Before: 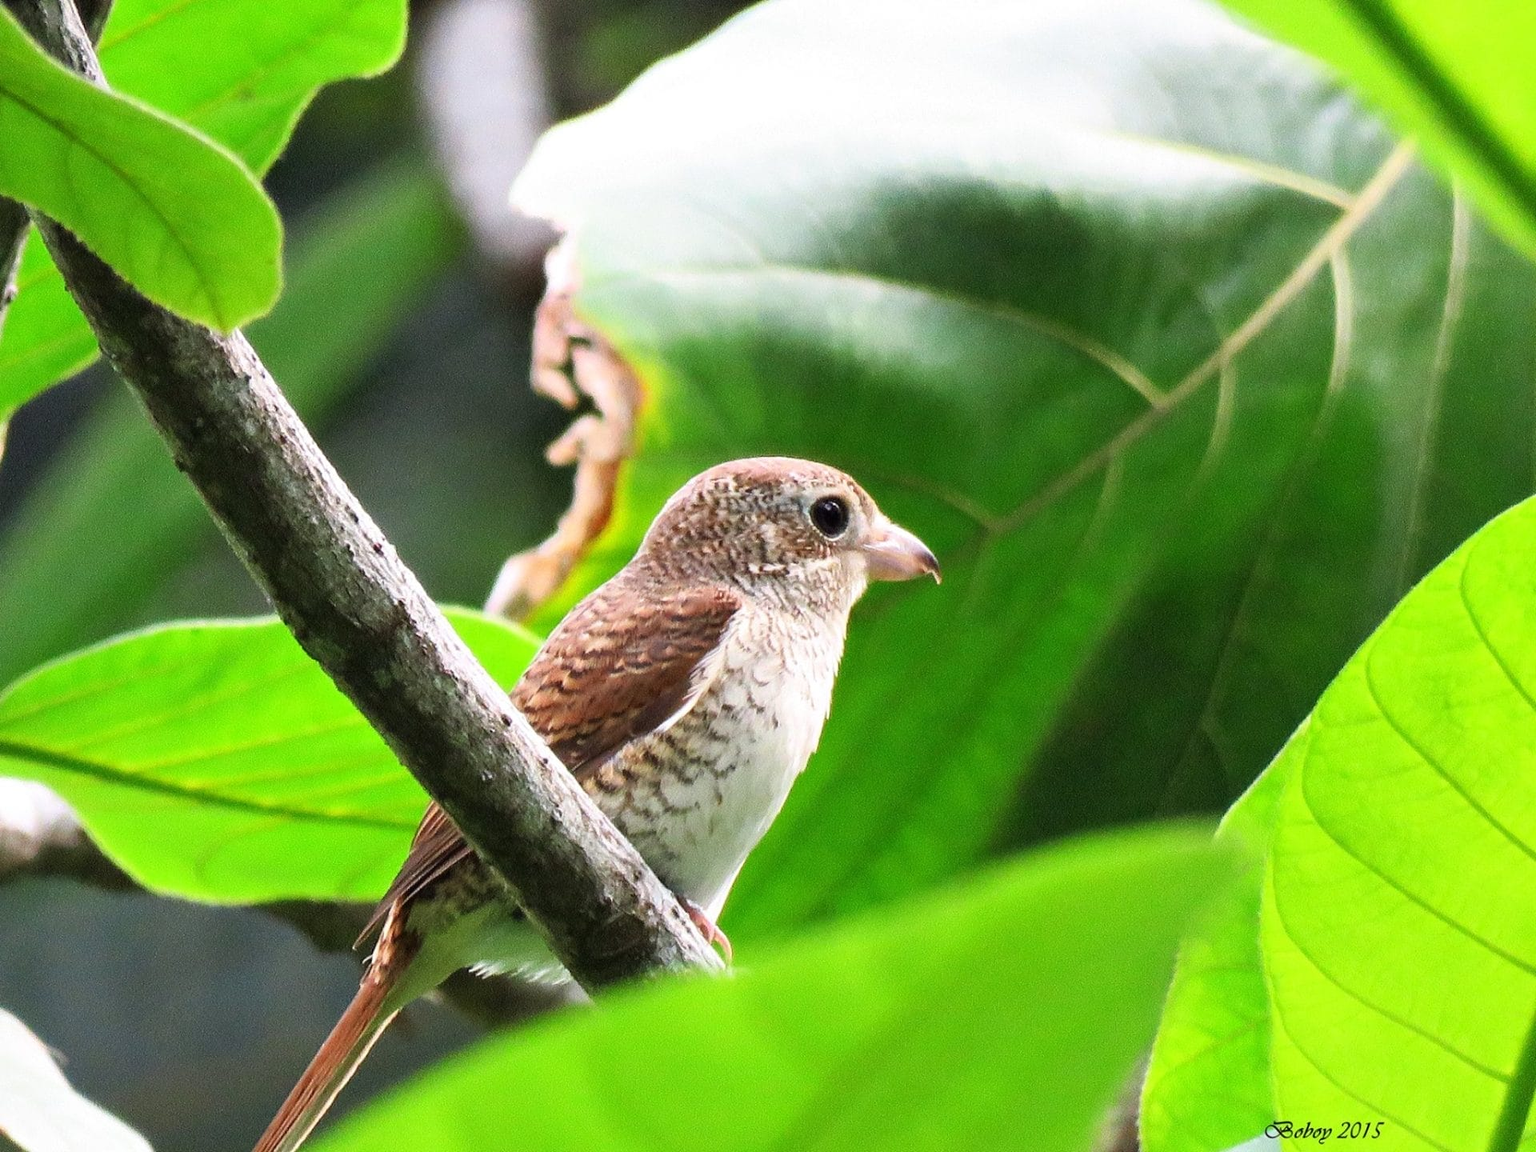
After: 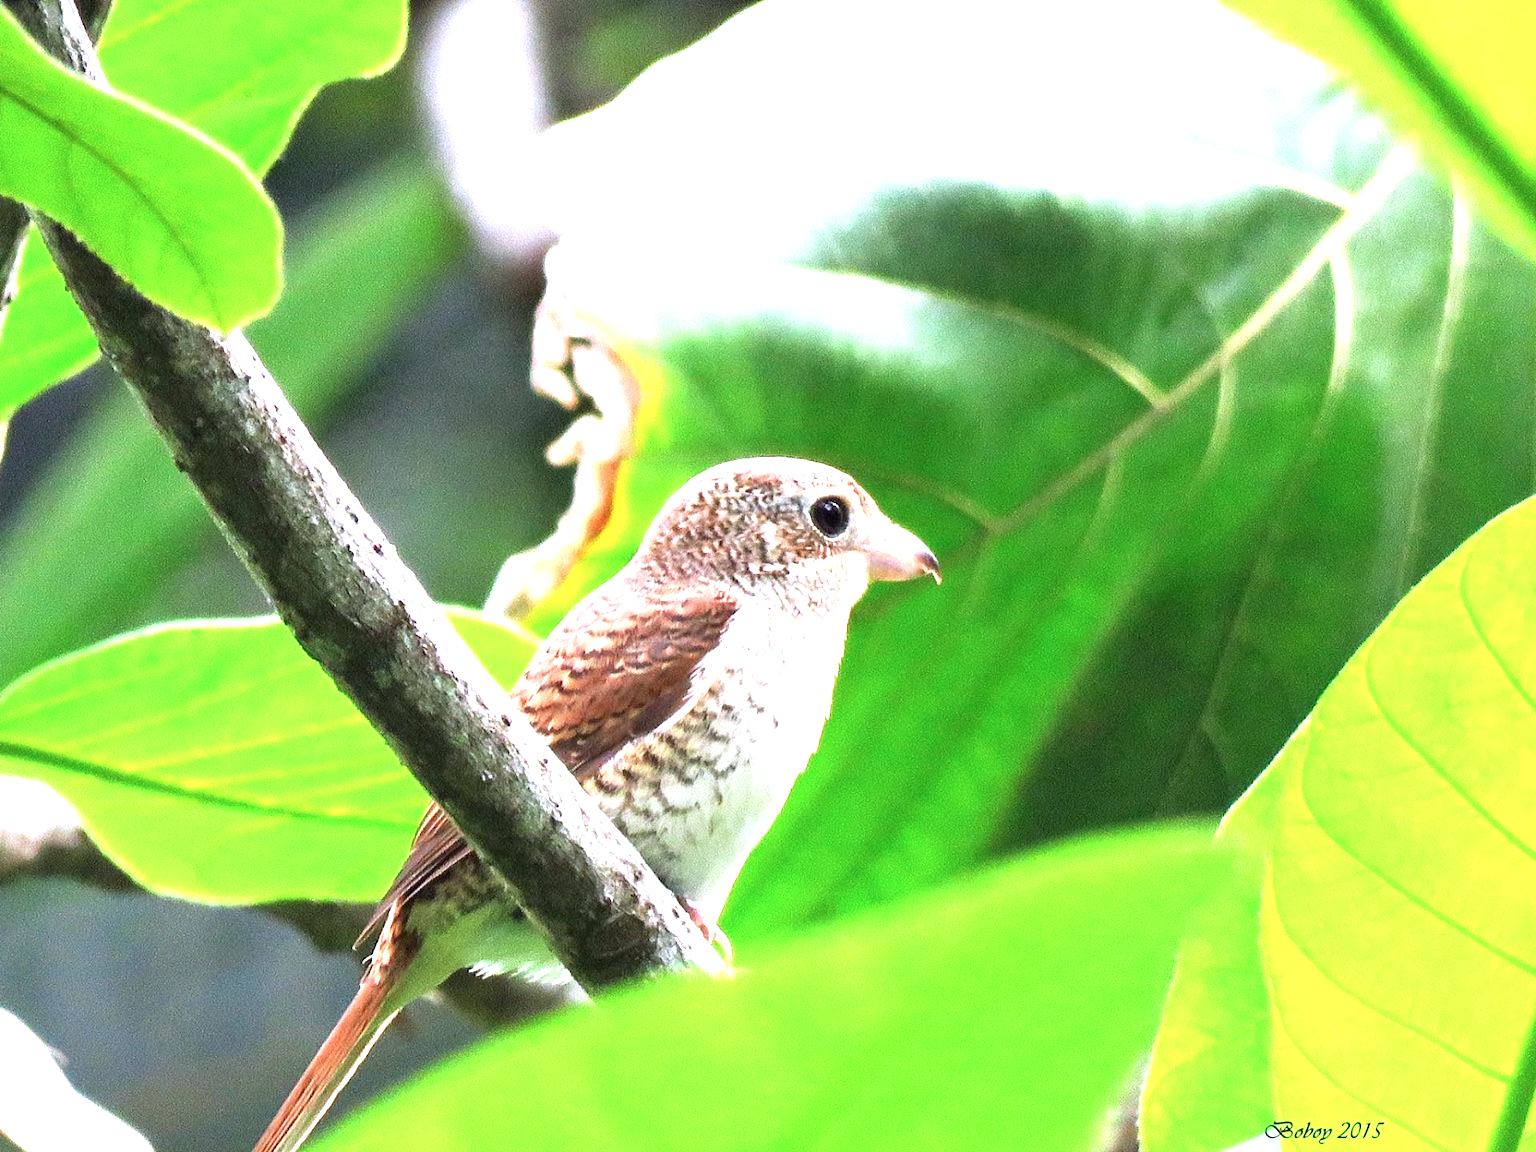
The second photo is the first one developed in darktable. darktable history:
color calibration: illuminant as shot in camera, x 0.358, y 0.373, temperature 4628.91 K
exposure: exposure 1.2 EV, compensate highlight preservation false
